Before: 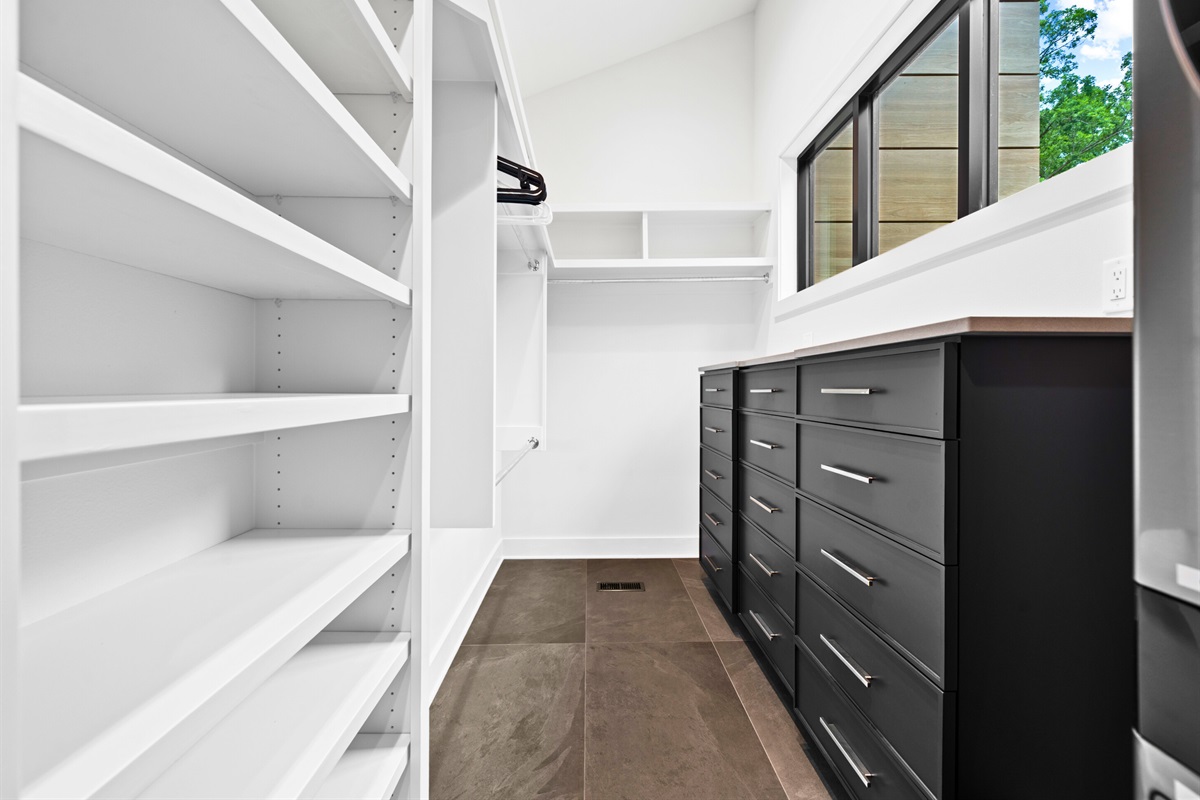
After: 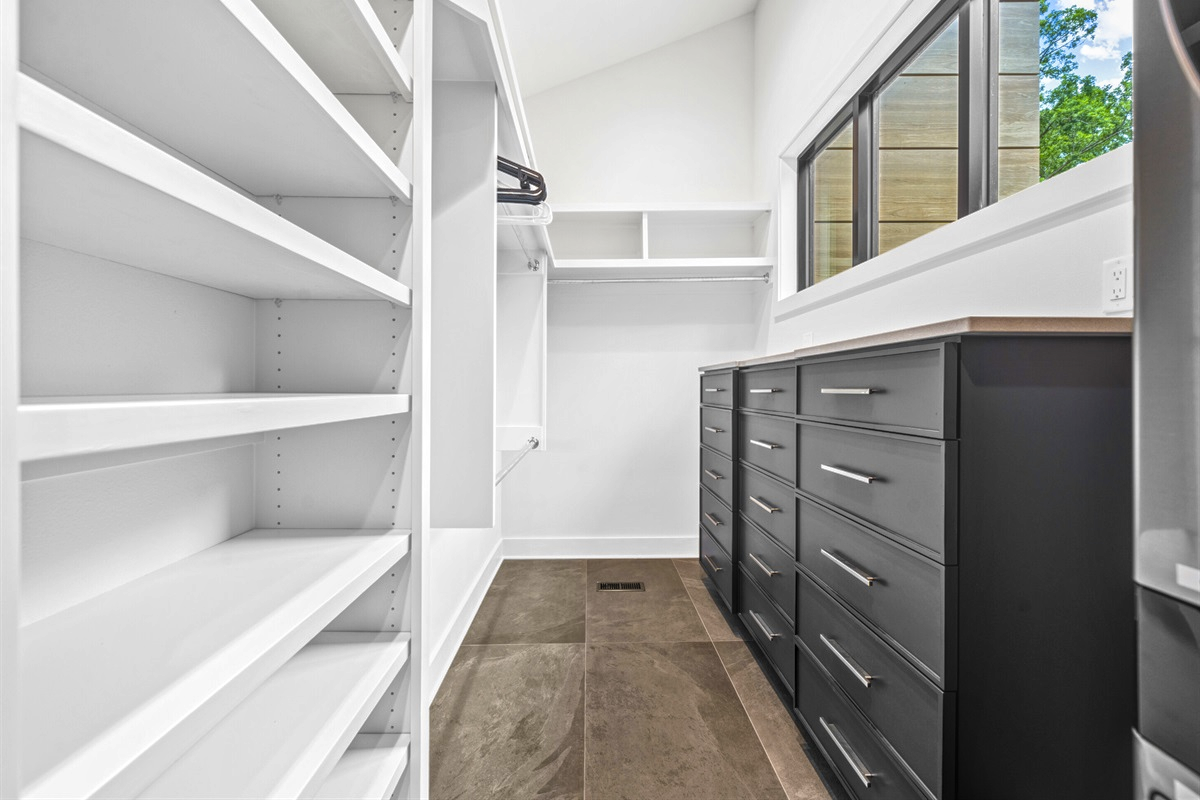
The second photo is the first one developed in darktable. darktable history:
color contrast: green-magenta contrast 0.8, blue-yellow contrast 1.1, unbound 0
local contrast: highlights 66%, shadows 33%, detail 166%, midtone range 0.2
